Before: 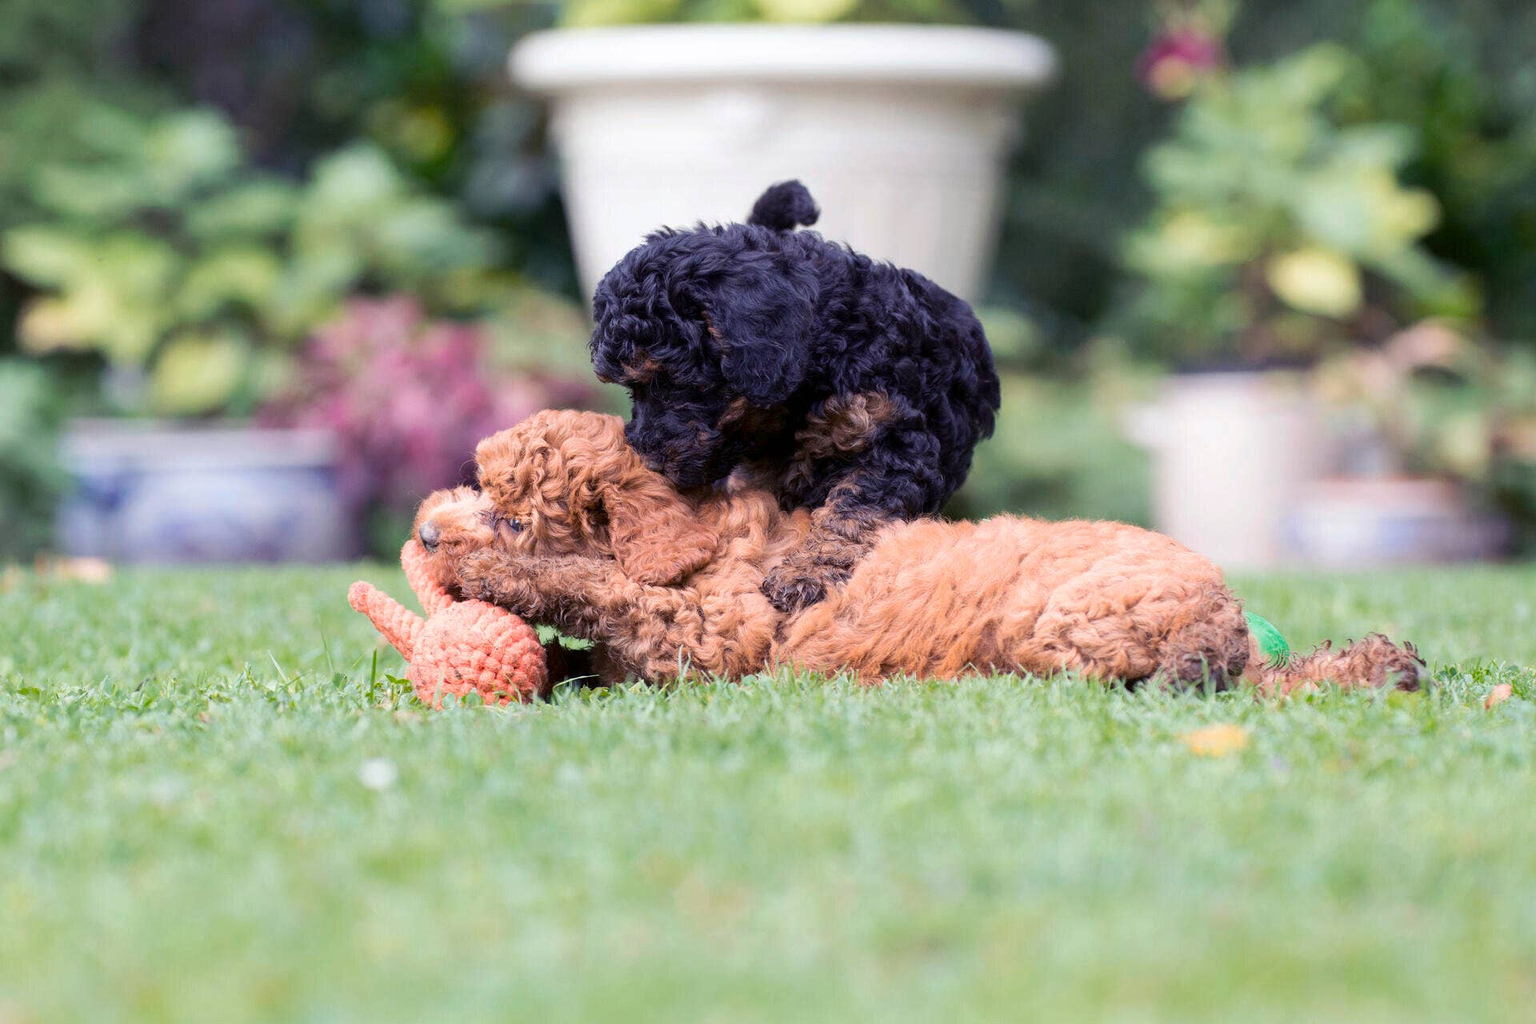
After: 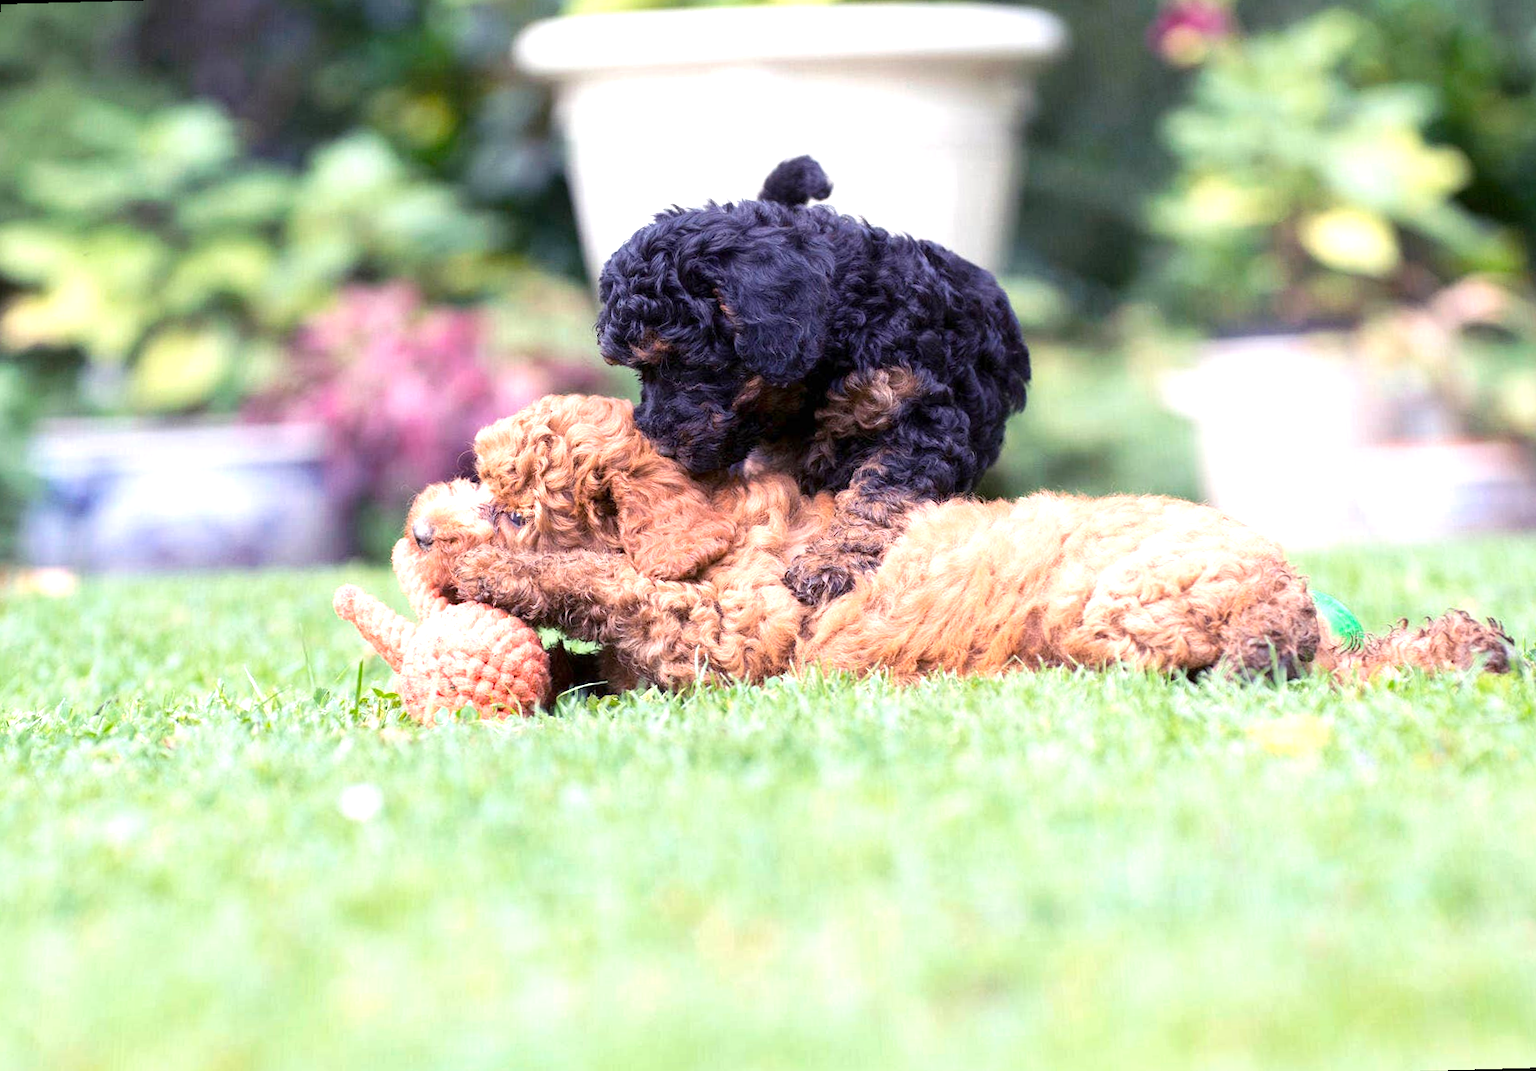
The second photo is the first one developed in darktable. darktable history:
levels: levels [0, 0.474, 0.947]
rotate and perspective: rotation -1.68°, lens shift (vertical) -0.146, crop left 0.049, crop right 0.912, crop top 0.032, crop bottom 0.96
exposure: exposure 0.6 EV, compensate highlight preservation false
